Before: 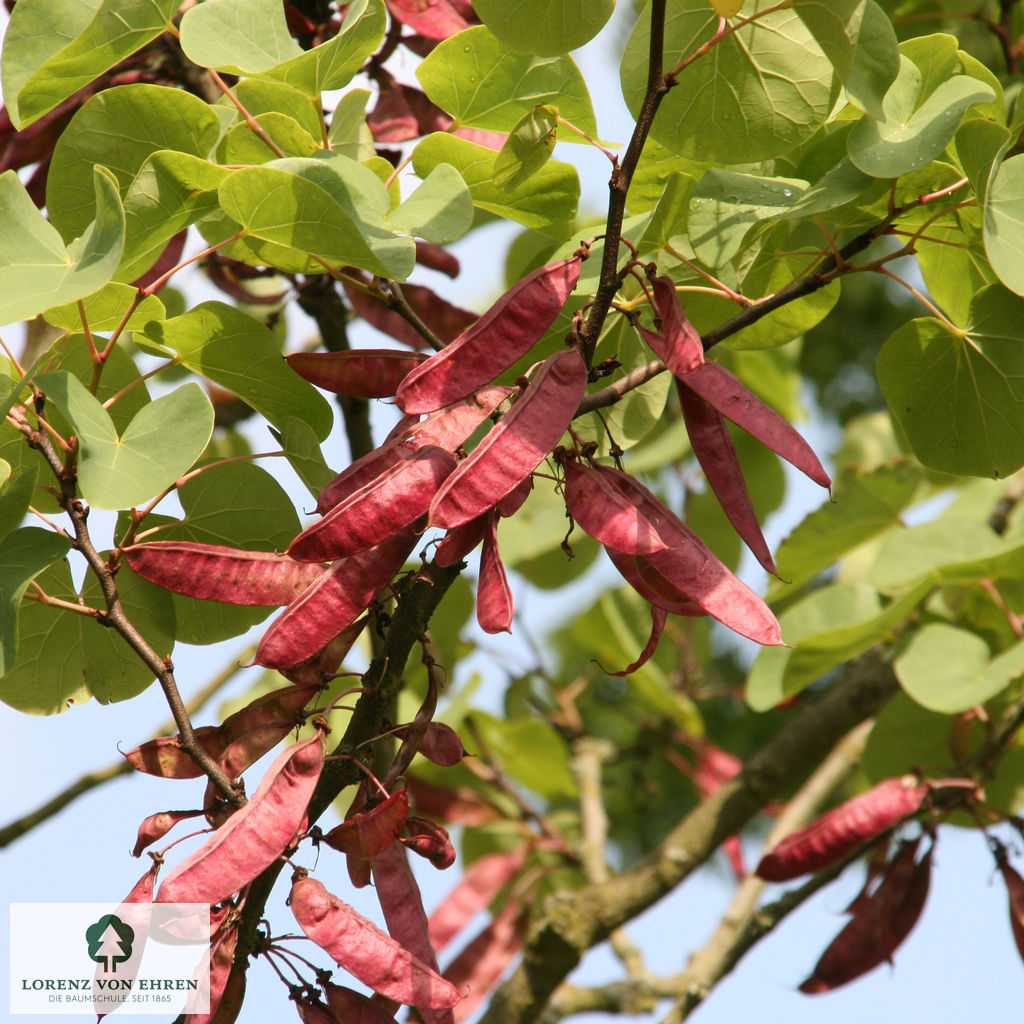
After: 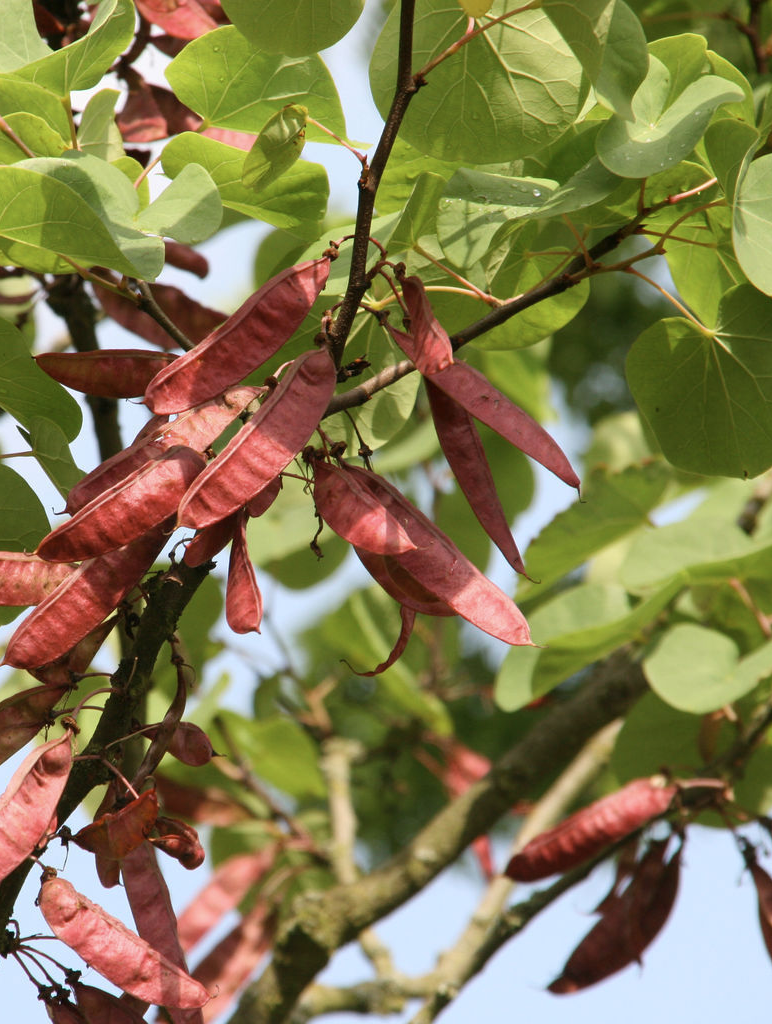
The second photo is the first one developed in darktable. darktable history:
color zones: curves: ch1 [(0.113, 0.438) (0.75, 0.5)]; ch2 [(0.12, 0.526) (0.75, 0.5)]
crop and rotate: left 24.6%
